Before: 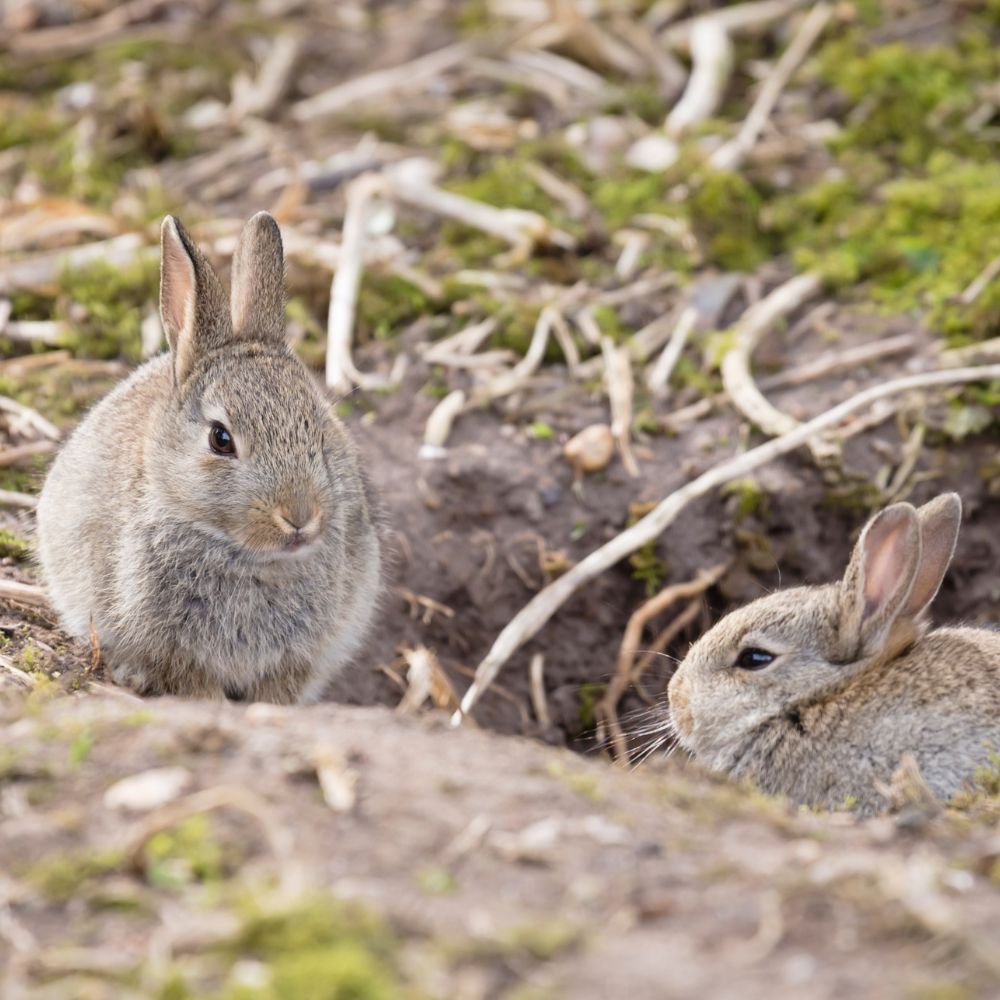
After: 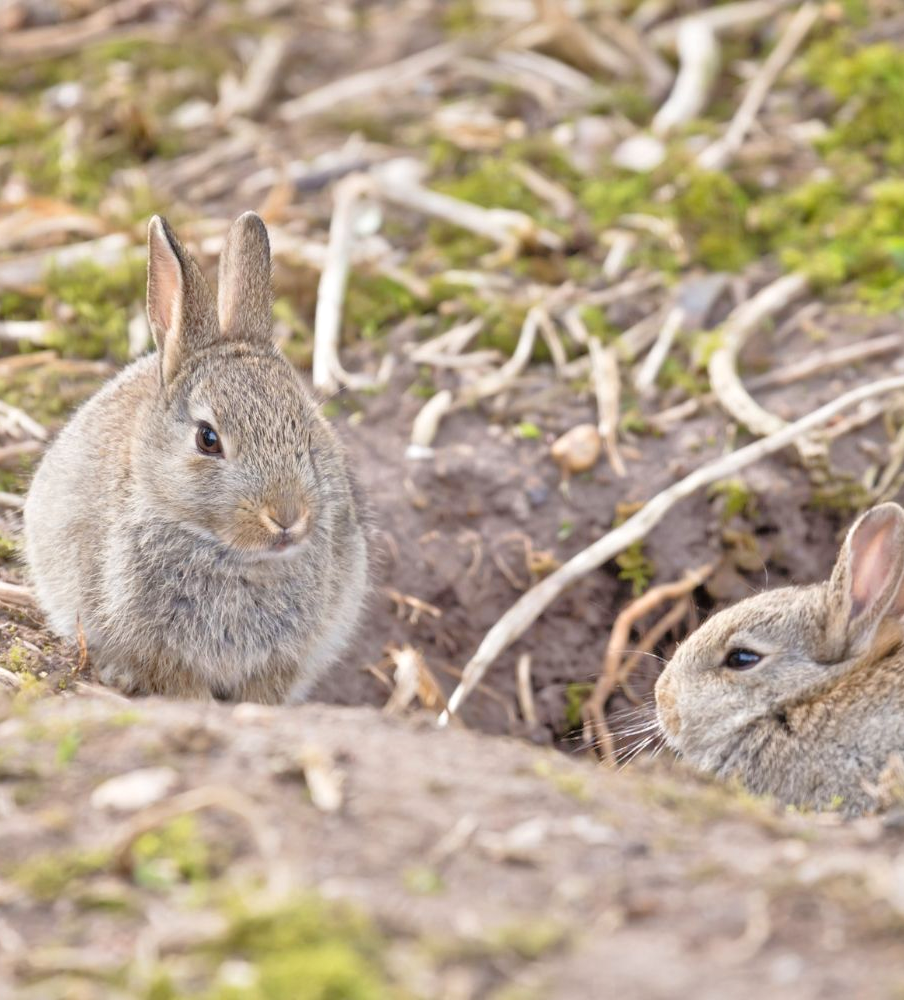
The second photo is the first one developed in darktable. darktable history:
crop and rotate: left 1.334%, right 8.262%
tone equalizer: -7 EV 0.153 EV, -6 EV 0.626 EV, -5 EV 1.15 EV, -4 EV 1.34 EV, -3 EV 1.12 EV, -2 EV 0.6 EV, -1 EV 0.166 EV, mask exposure compensation -0.494 EV
